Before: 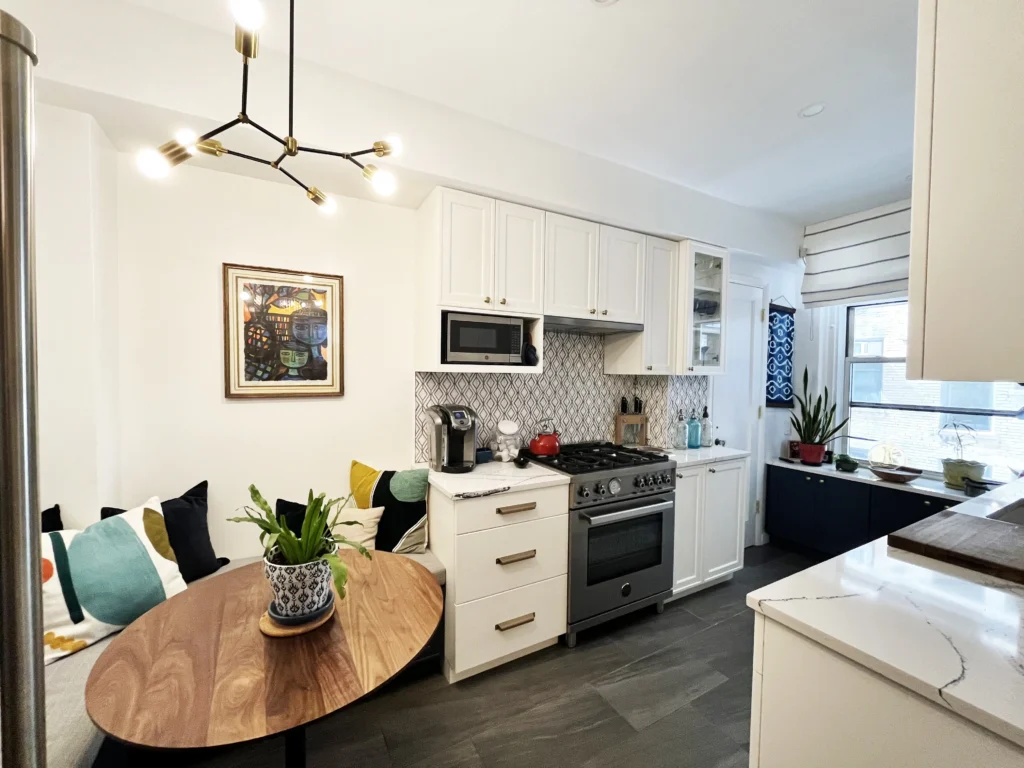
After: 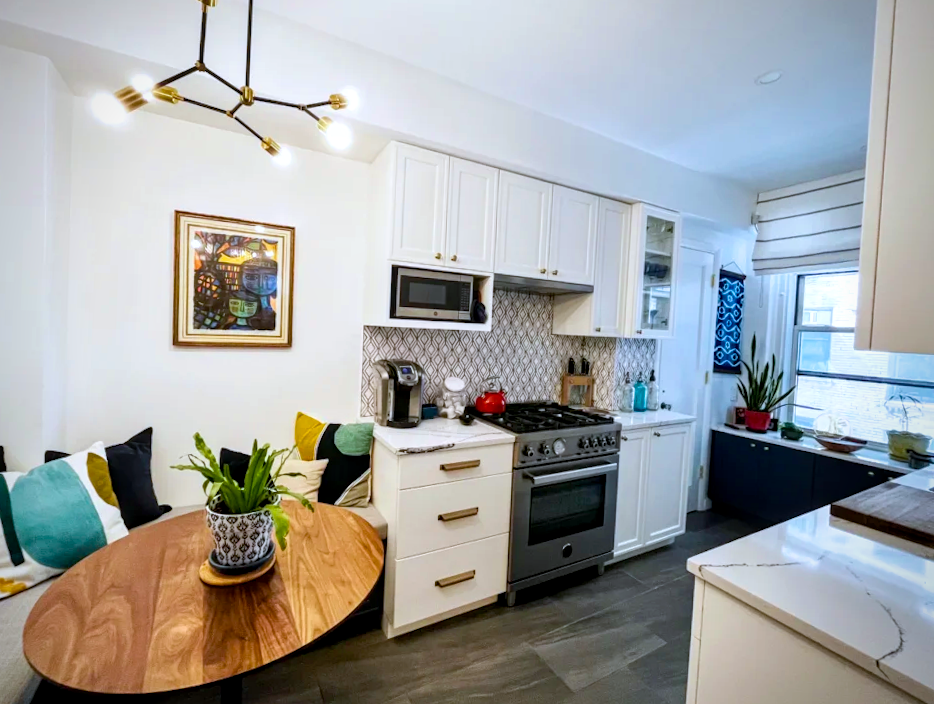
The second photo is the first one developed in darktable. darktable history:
crop and rotate: angle -1.93°, left 3.116%, top 3.693%, right 1.536%, bottom 0.526%
exposure: black level correction 0.005, exposure 0.005 EV, compensate exposure bias true, compensate highlight preservation false
local contrast: on, module defaults
velvia: strength 51.59%, mid-tones bias 0.504
color correction: highlights a* -0.747, highlights b* -9.61
vignetting: saturation -0.032, unbound false
contrast equalizer: octaves 7, y [[0.5, 0.488, 0.462, 0.461, 0.491, 0.5], [0.5 ×6], [0.5 ×6], [0 ×6], [0 ×6]], mix 0.16
